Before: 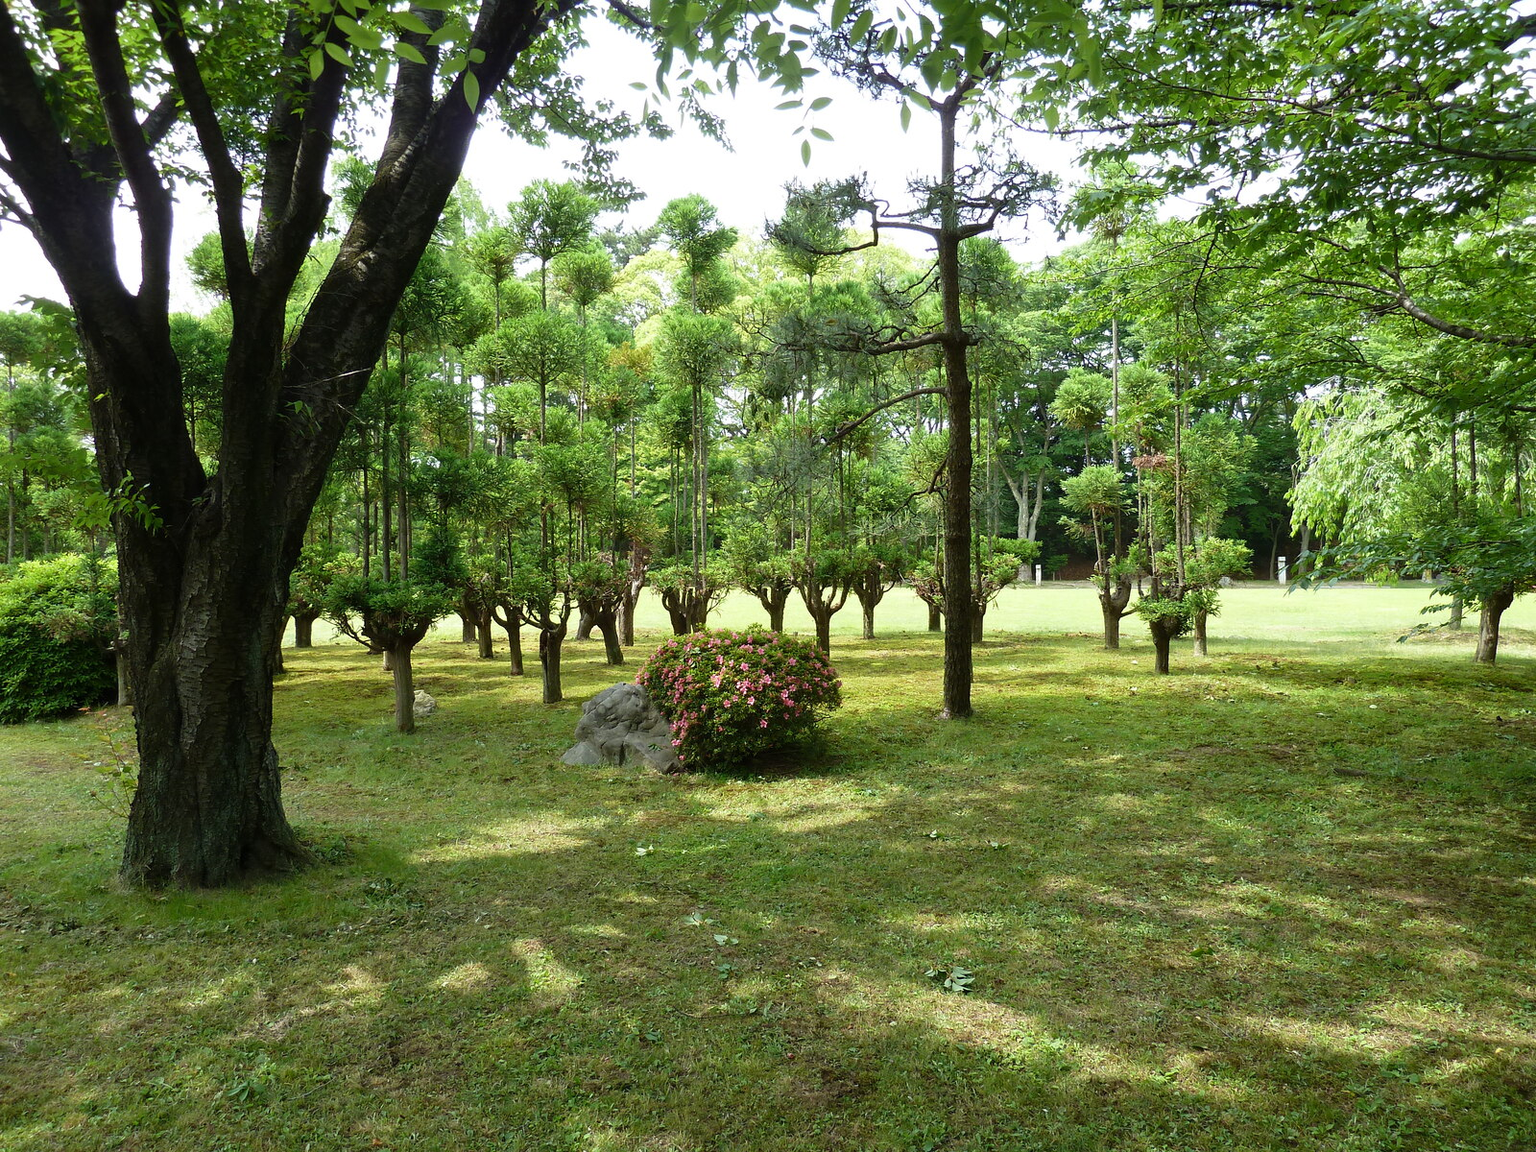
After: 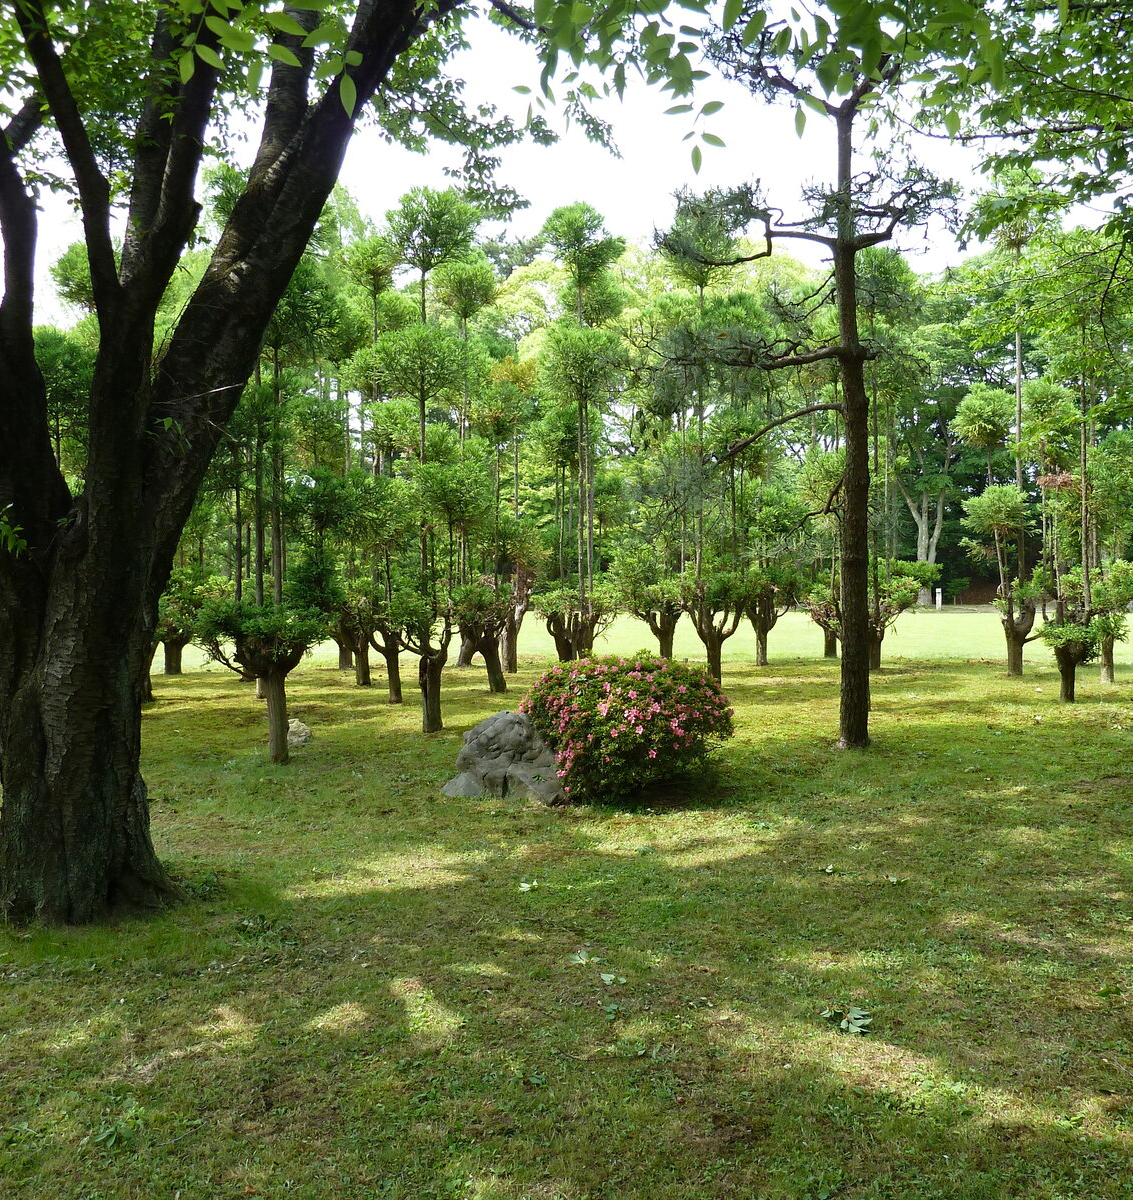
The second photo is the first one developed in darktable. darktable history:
crop and rotate: left 8.966%, right 20.222%
haze removal: compatibility mode true, adaptive false
